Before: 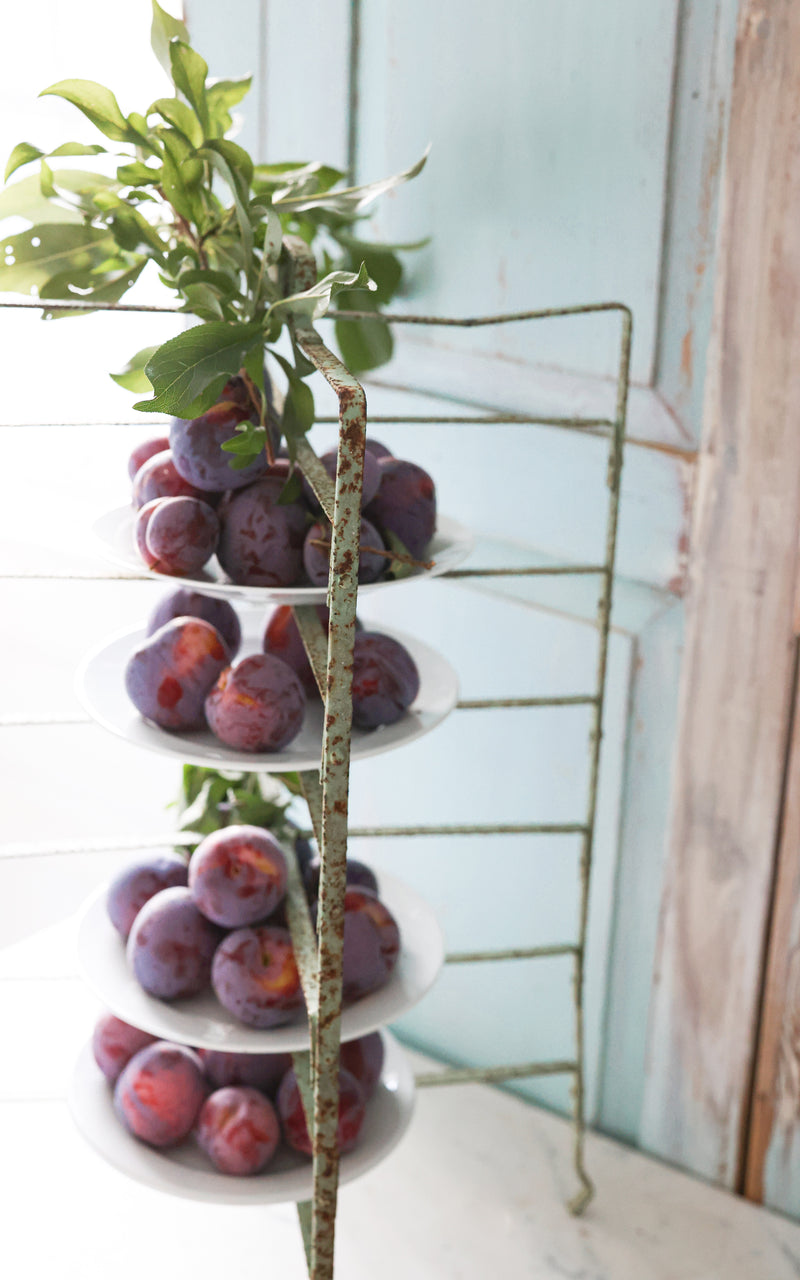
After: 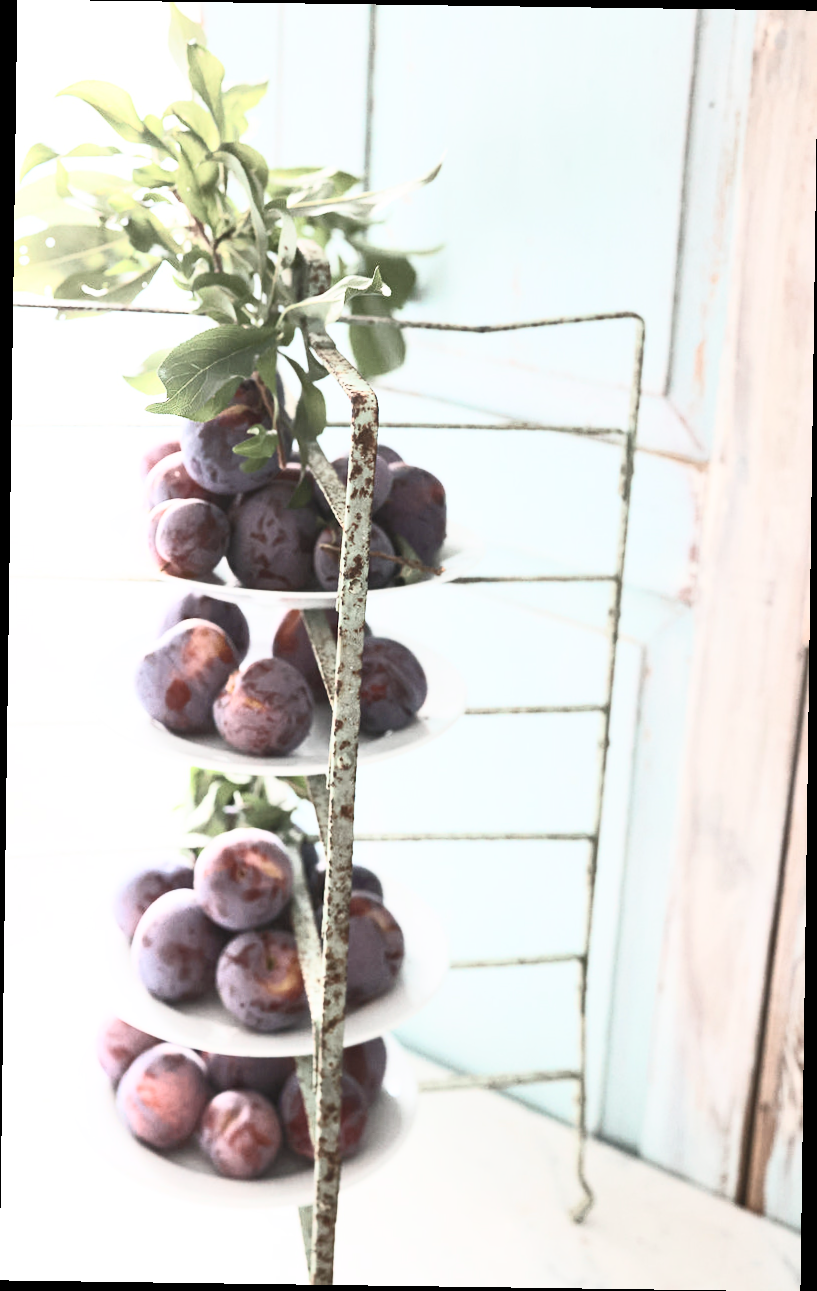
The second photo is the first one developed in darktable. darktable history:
rotate and perspective: rotation 0.8°, automatic cropping off
contrast brightness saturation: contrast 0.57, brightness 0.57, saturation -0.34
